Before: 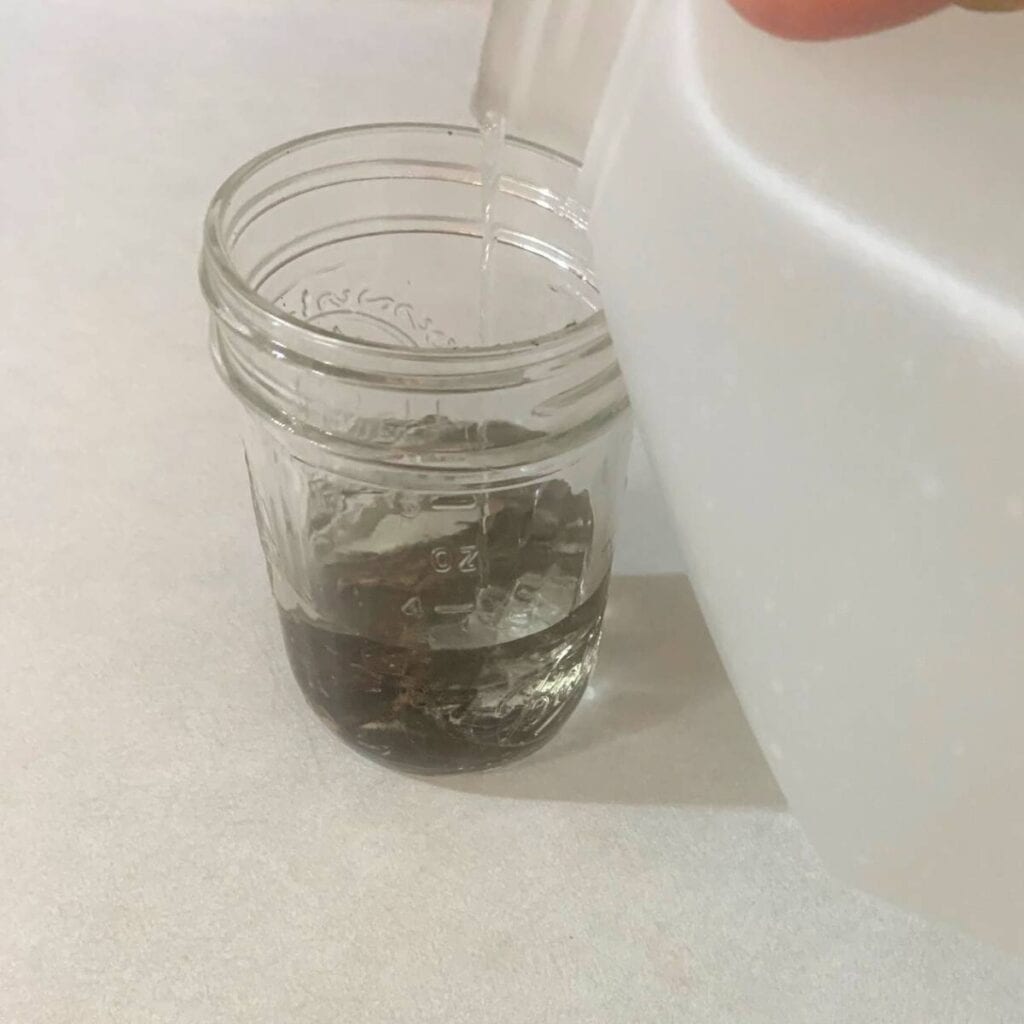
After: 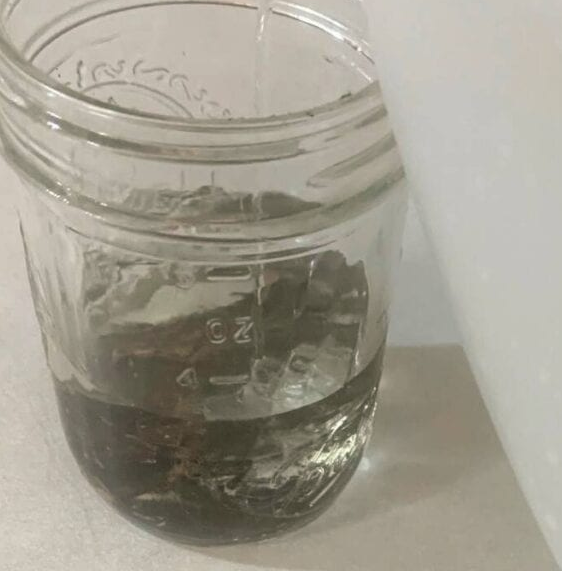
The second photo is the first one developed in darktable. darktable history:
color balance rgb: shadows lift › luminance -4.847%, shadows lift › chroma 1.213%, shadows lift › hue 218.18°, perceptual saturation grading › global saturation 0.564%
crop and rotate: left 21.998%, top 22.368%, right 23.037%, bottom 21.84%
